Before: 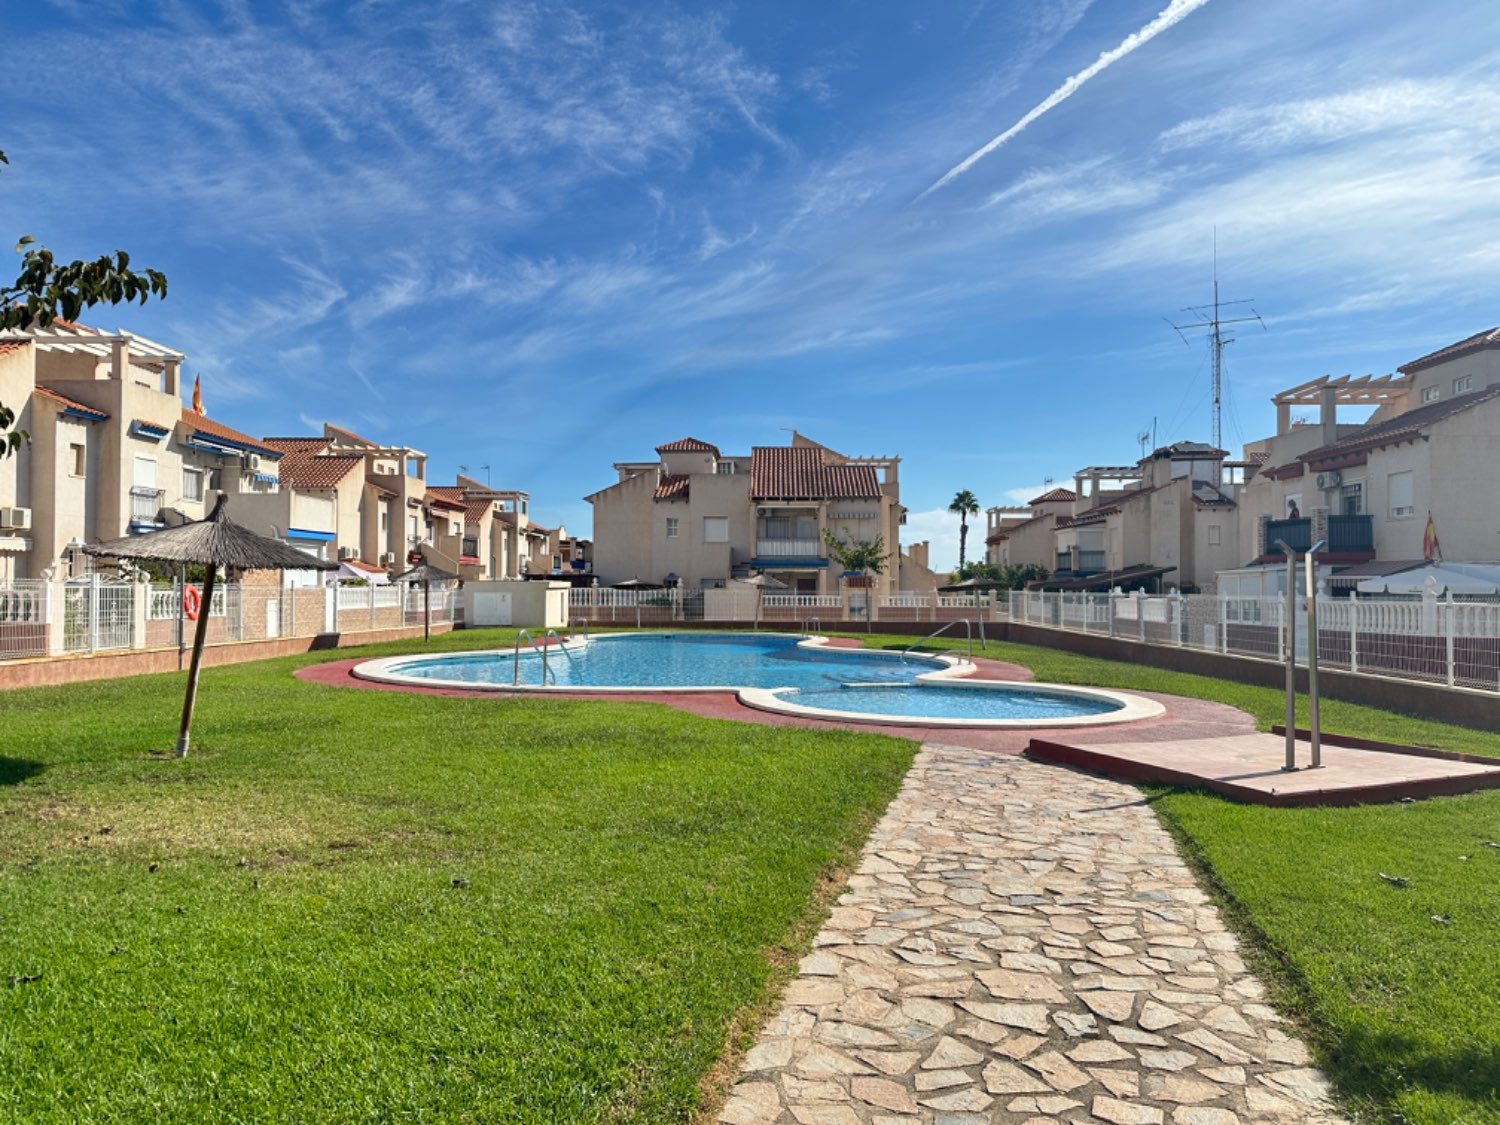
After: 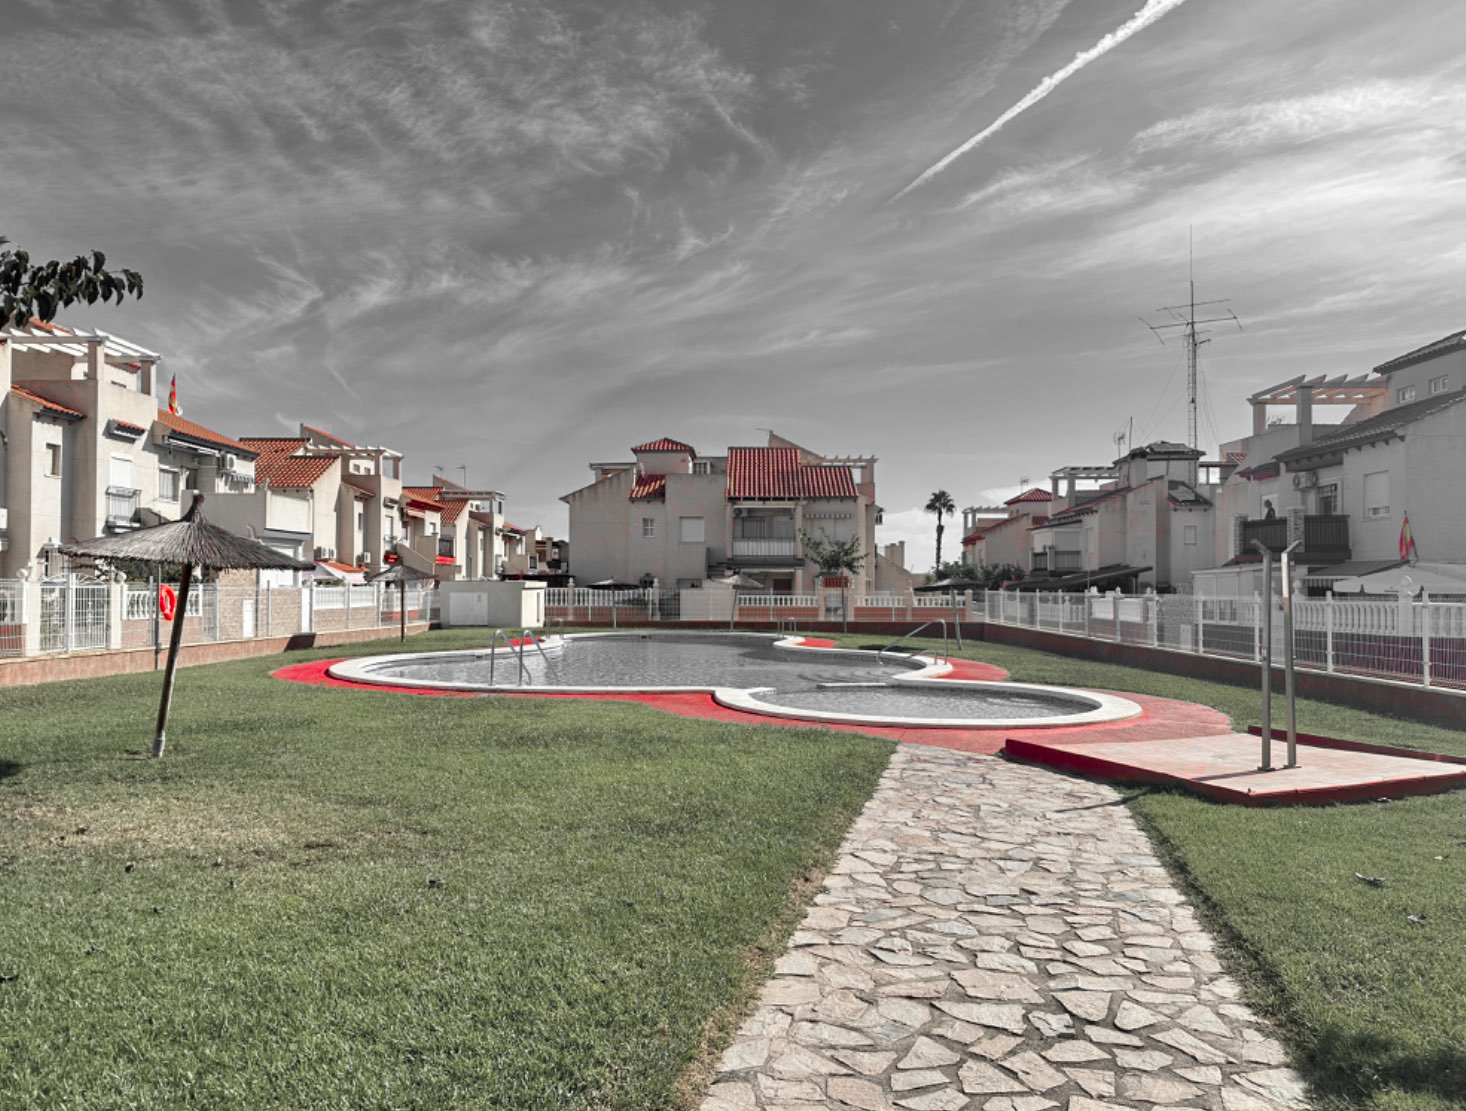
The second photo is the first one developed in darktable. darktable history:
color zones: curves: ch1 [(0, 0.831) (0.08, 0.771) (0.157, 0.268) (0.241, 0.207) (0.562, -0.005) (0.714, -0.013) (0.876, 0.01) (1, 0.831)]
crop and rotate: left 1.733%, right 0.522%, bottom 1.198%
